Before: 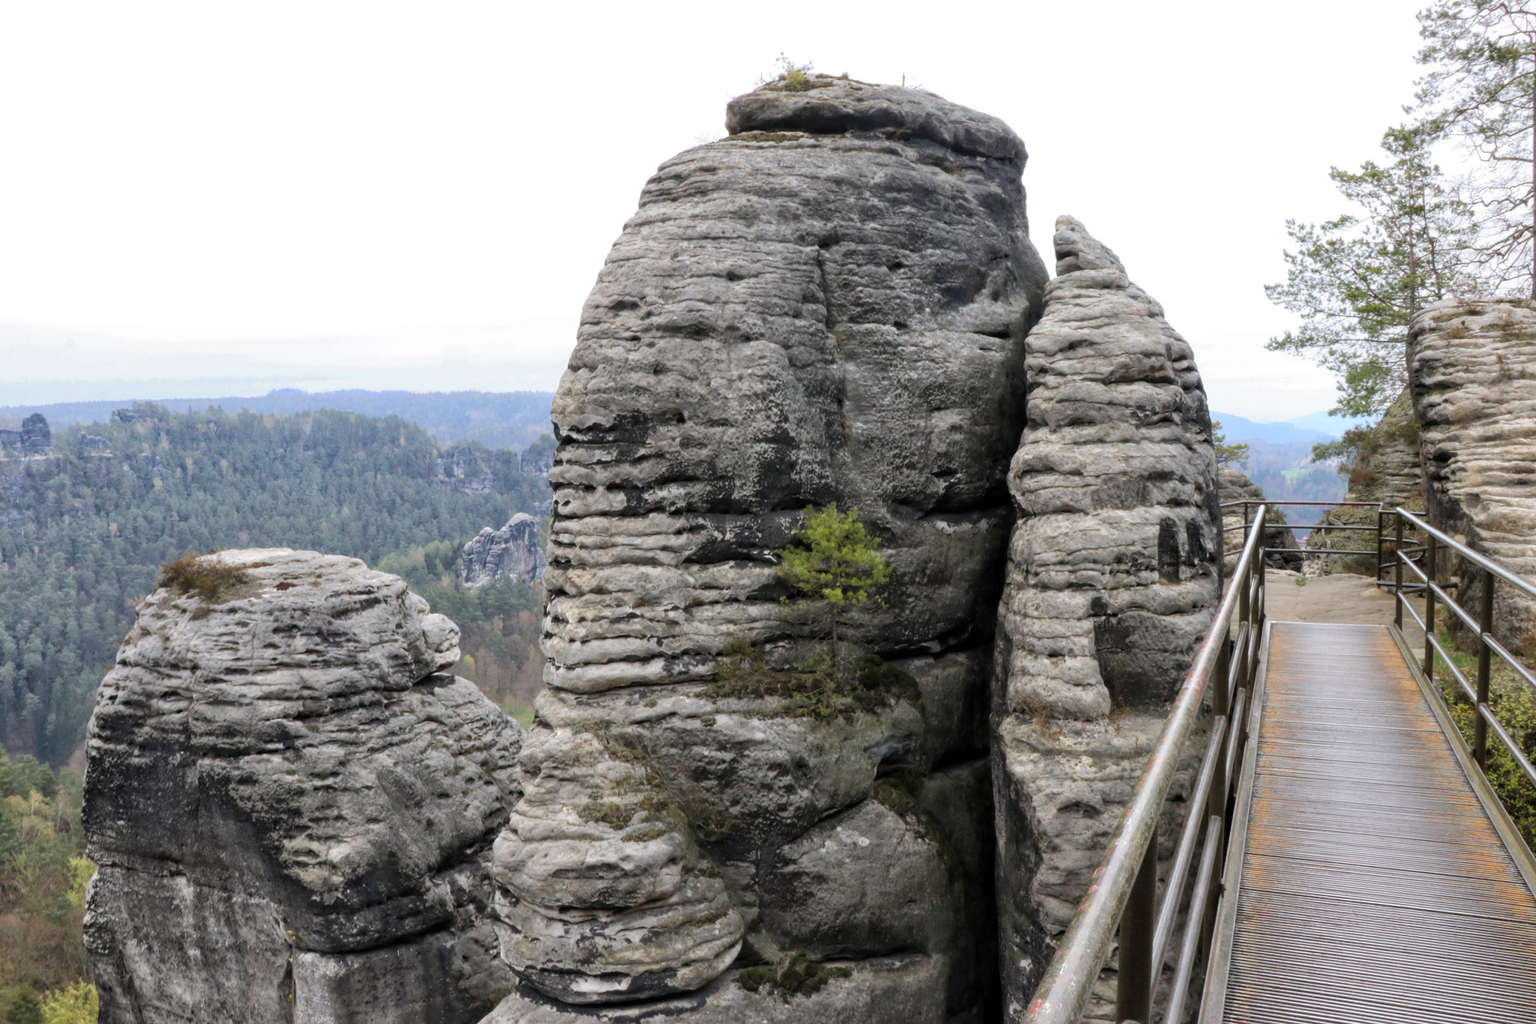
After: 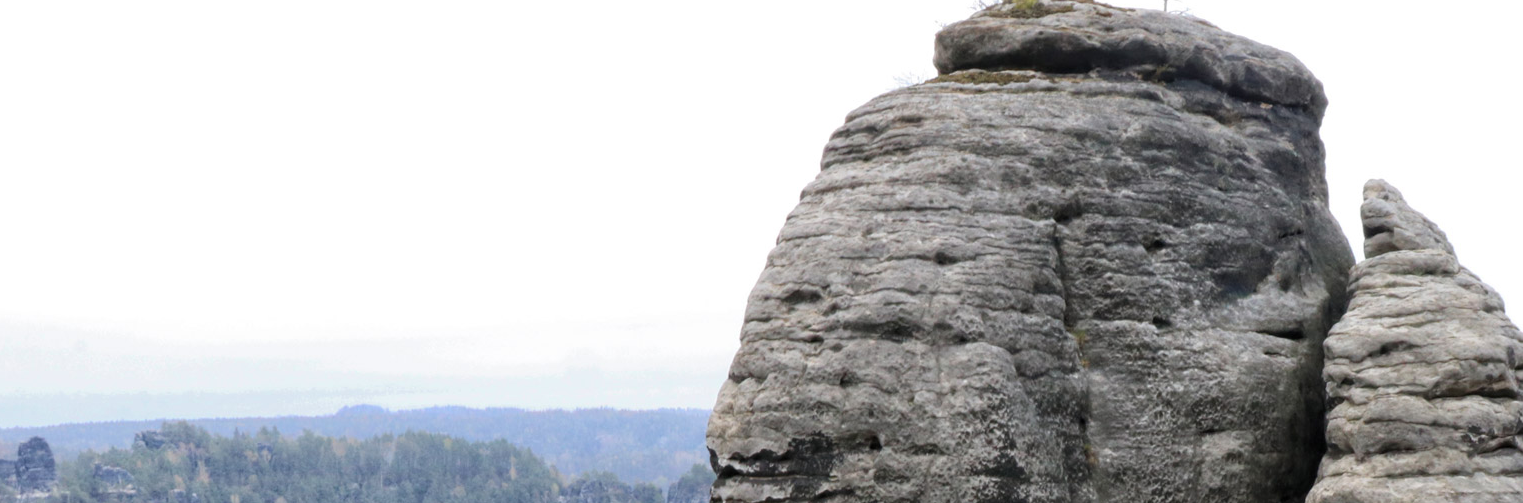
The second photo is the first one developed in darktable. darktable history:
crop: left 0.579%, top 7.631%, right 23.264%, bottom 54.606%
